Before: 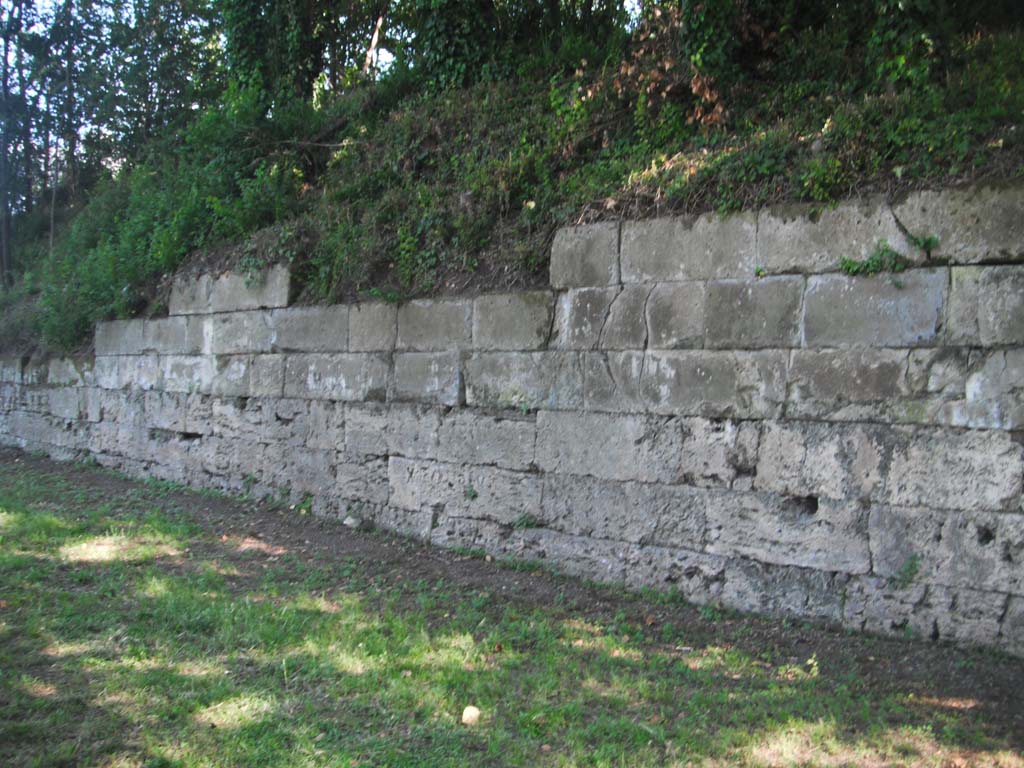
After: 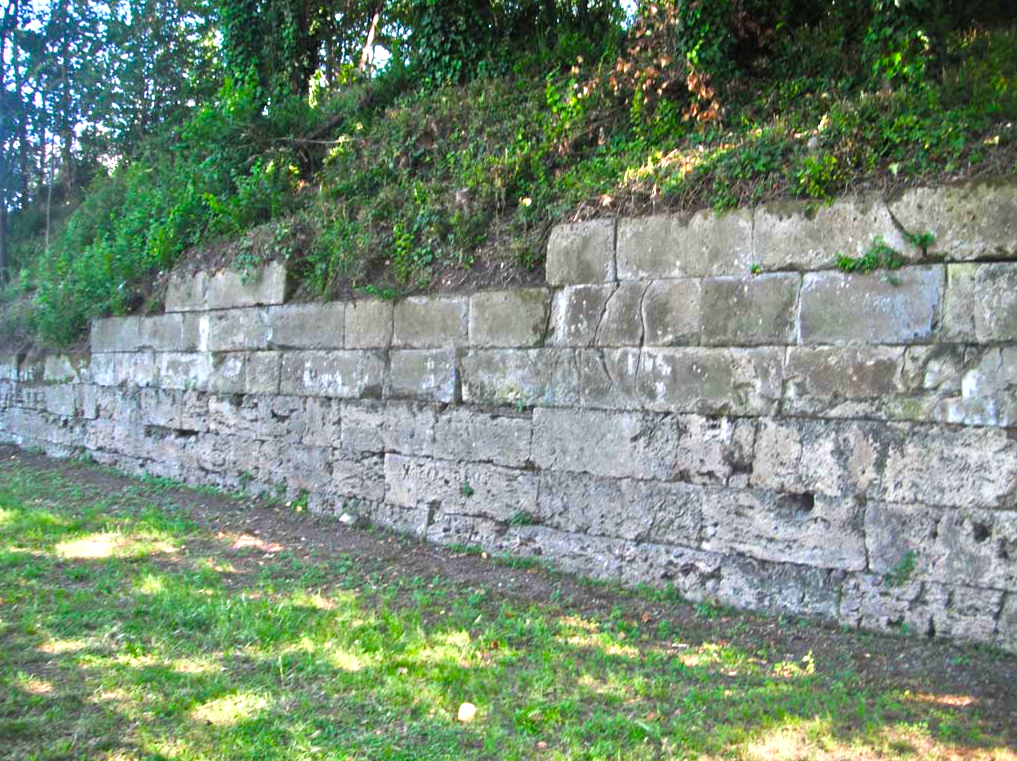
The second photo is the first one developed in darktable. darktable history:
color balance rgb: linear chroma grading › global chroma 16.62%, perceptual saturation grading › highlights -8.63%, perceptual saturation grading › mid-tones 18.66%, perceptual saturation grading › shadows 28.49%, perceptual brilliance grading › highlights 14.22%, perceptual brilliance grading › shadows -18.96%, global vibrance 27.71%
crop: left 0.434%, top 0.485%, right 0.244%, bottom 0.386%
tone equalizer: -7 EV 0.15 EV, -6 EV 0.6 EV, -5 EV 1.15 EV, -4 EV 1.33 EV, -3 EV 1.15 EV, -2 EV 0.6 EV, -1 EV 0.15 EV, mask exposure compensation -0.5 EV
